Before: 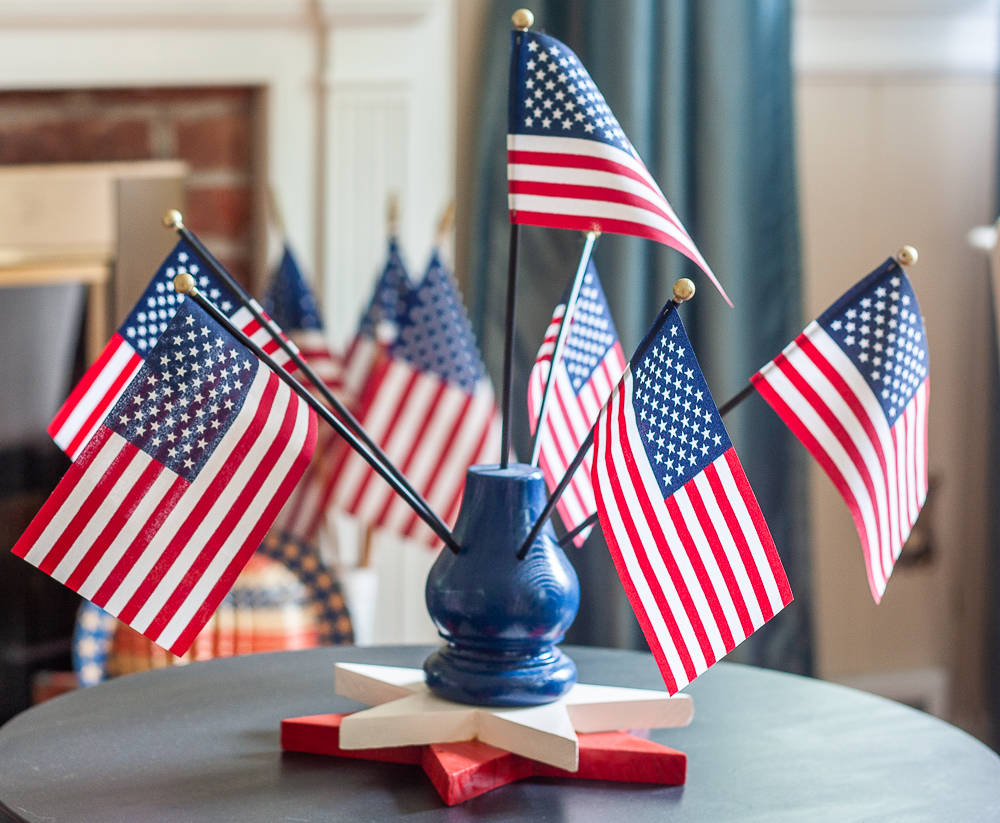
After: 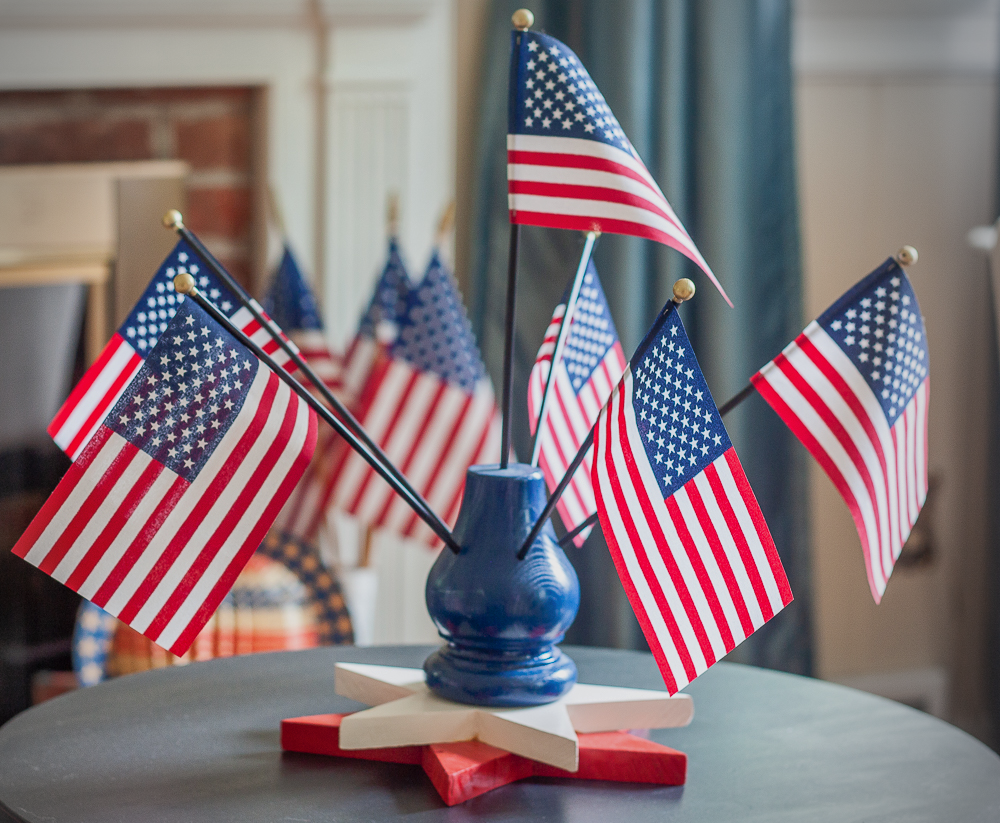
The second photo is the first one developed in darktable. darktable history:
shadows and highlights: on, module defaults
exposure: exposure -0.216 EV, compensate highlight preservation false
local contrast: mode bilateral grid, contrast 9, coarseness 25, detail 115%, midtone range 0.2
vignetting: fall-off radius 45.02%, center (-0.079, 0.072)
